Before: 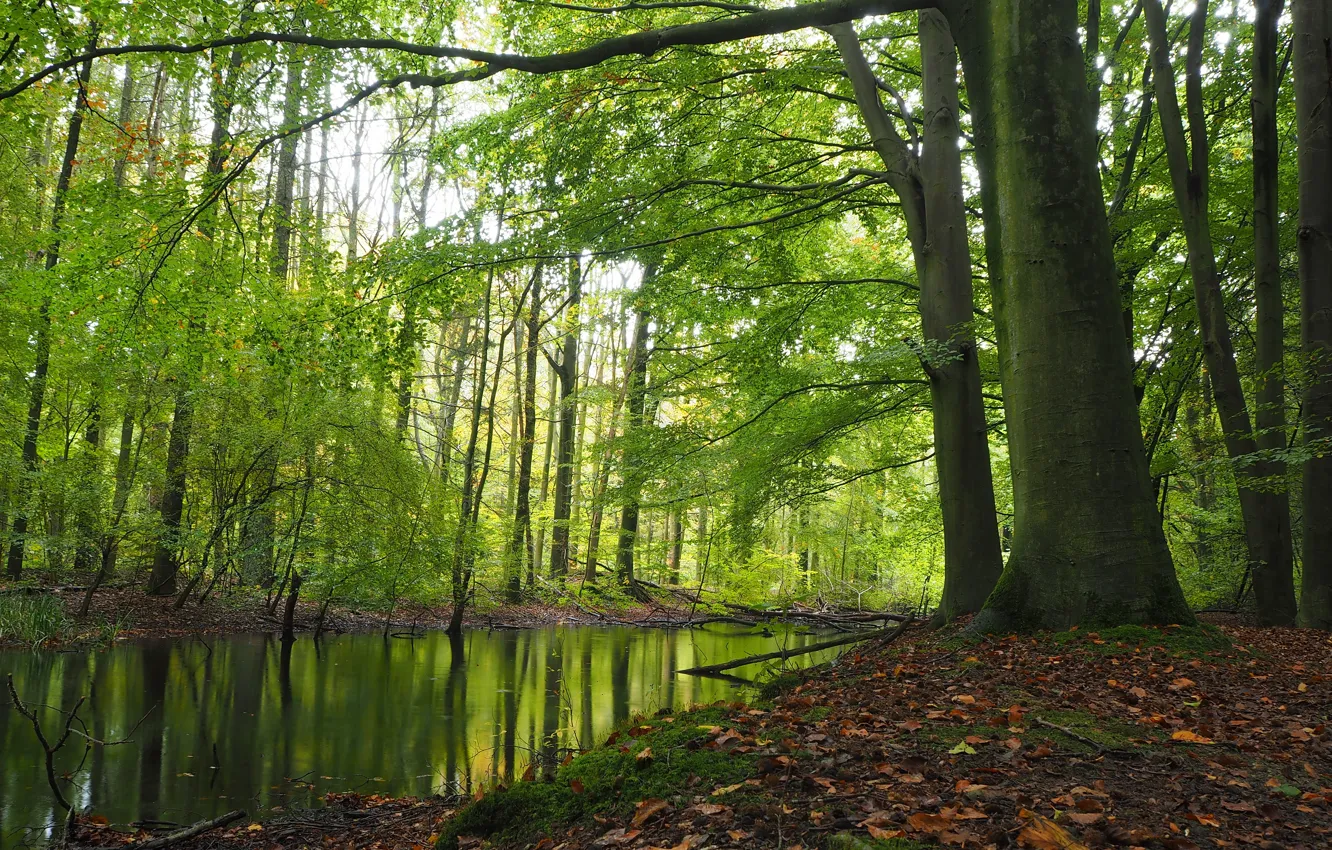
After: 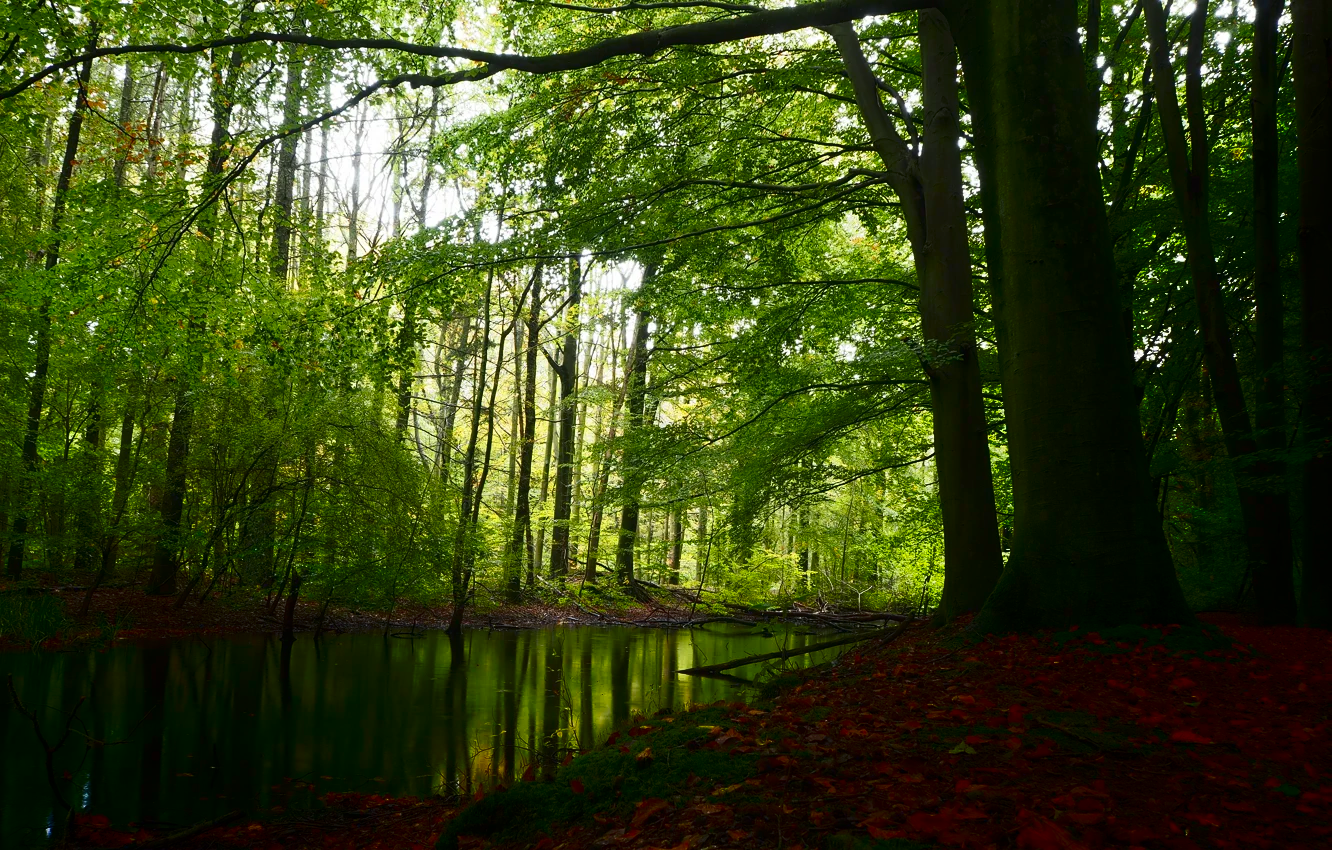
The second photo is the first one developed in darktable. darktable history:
contrast brightness saturation: brightness -0.096
tone curve: curves: ch0 [(0, 0) (0.003, 0.003) (0.011, 0.012) (0.025, 0.024) (0.044, 0.039) (0.069, 0.052) (0.1, 0.072) (0.136, 0.097) (0.177, 0.128) (0.224, 0.168) (0.277, 0.217) (0.335, 0.276) (0.399, 0.345) (0.468, 0.429) (0.543, 0.524) (0.623, 0.628) (0.709, 0.732) (0.801, 0.829) (0.898, 0.919) (1, 1)], color space Lab, independent channels, preserve colors none
shadows and highlights: shadows -69.08, highlights 33.93, soften with gaussian
